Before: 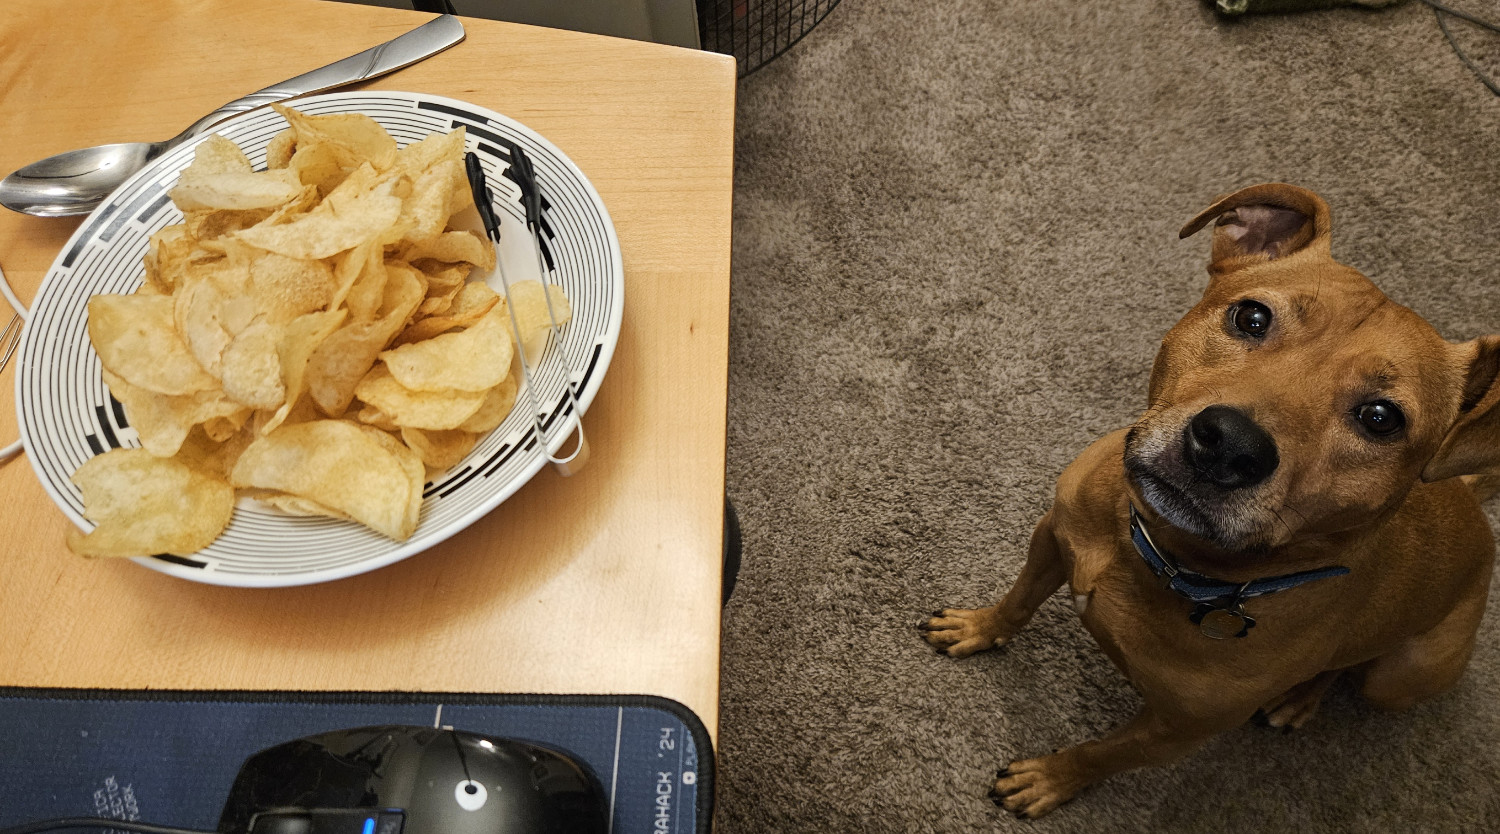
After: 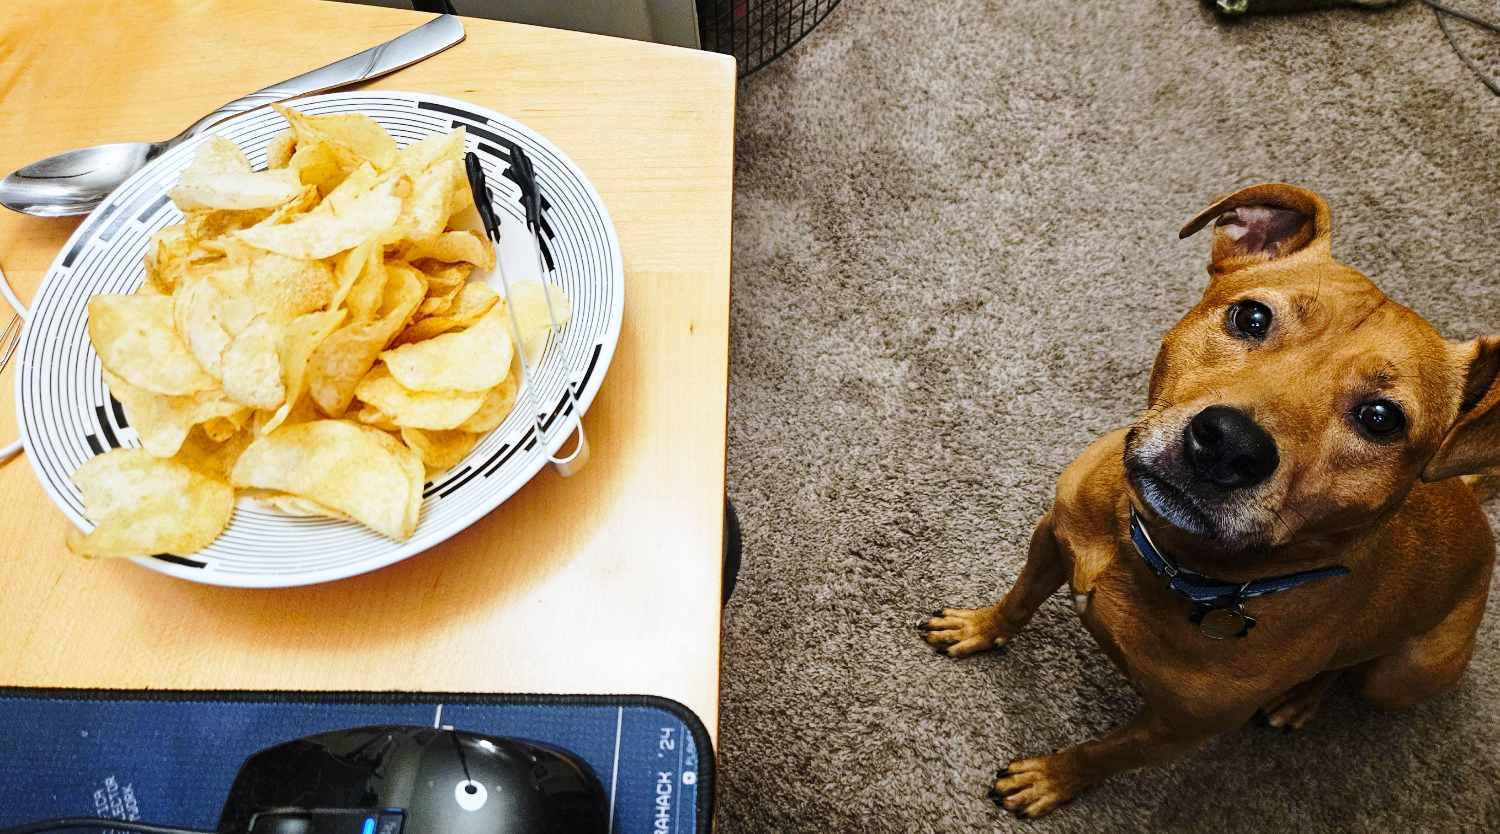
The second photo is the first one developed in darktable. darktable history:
white balance: red 0.926, green 1.003, blue 1.133
base curve: curves: ch0 [(0, 0) (0.028, 0.03) (0.121, 0.232) (0.46, 0.748) (0.859, 0.968) (1, 1)], preserve colors none
